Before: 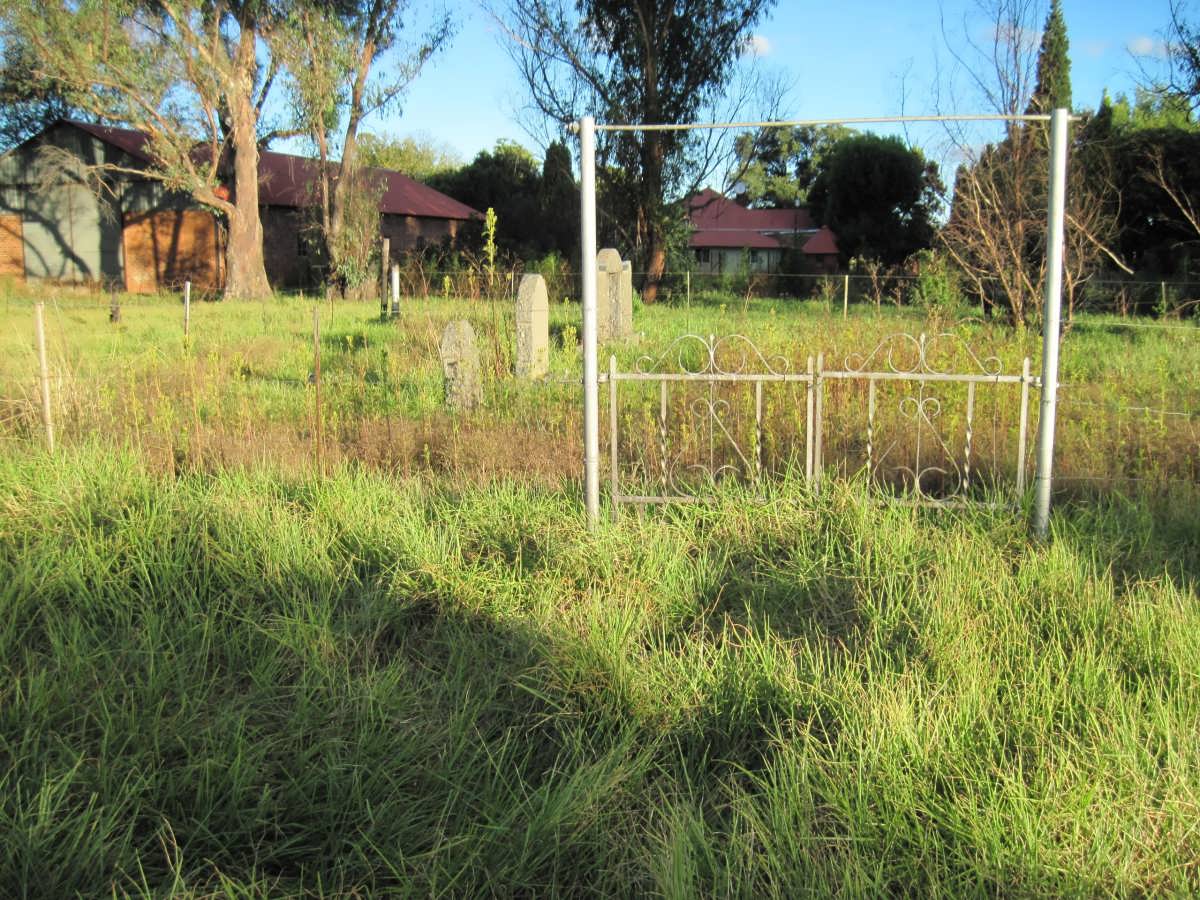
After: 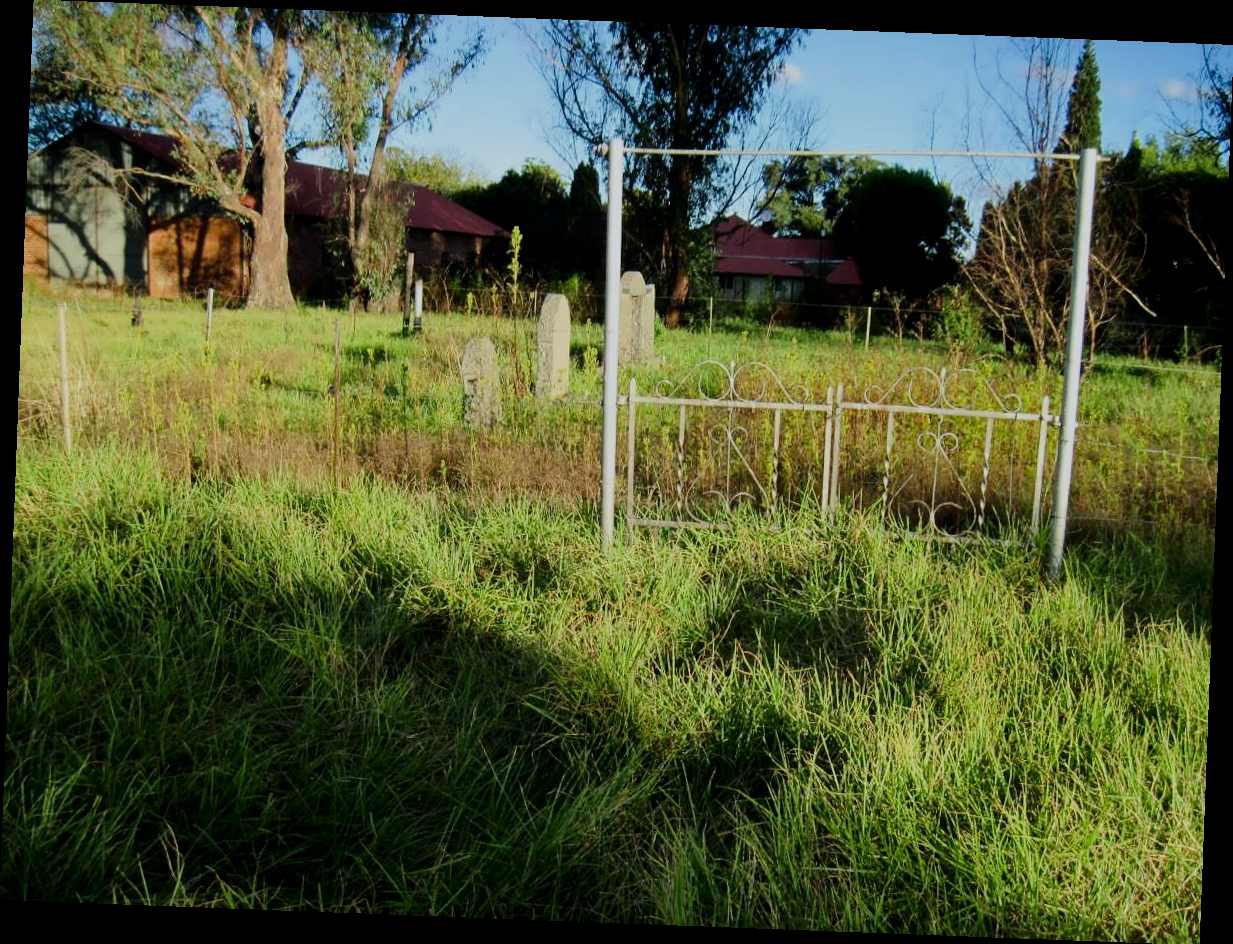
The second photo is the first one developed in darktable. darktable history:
filmic rgb: black relative exposure -7.65 EV, white relative exposure 4.56 EV, hardness 3.61
rotate and perspective: rotation 2.17°, automatic cropping off
white balance: red 0.974, blue 1.044
contrast brightness saturation: contrast 0.19, brightness -0.24, saturation 0.11
